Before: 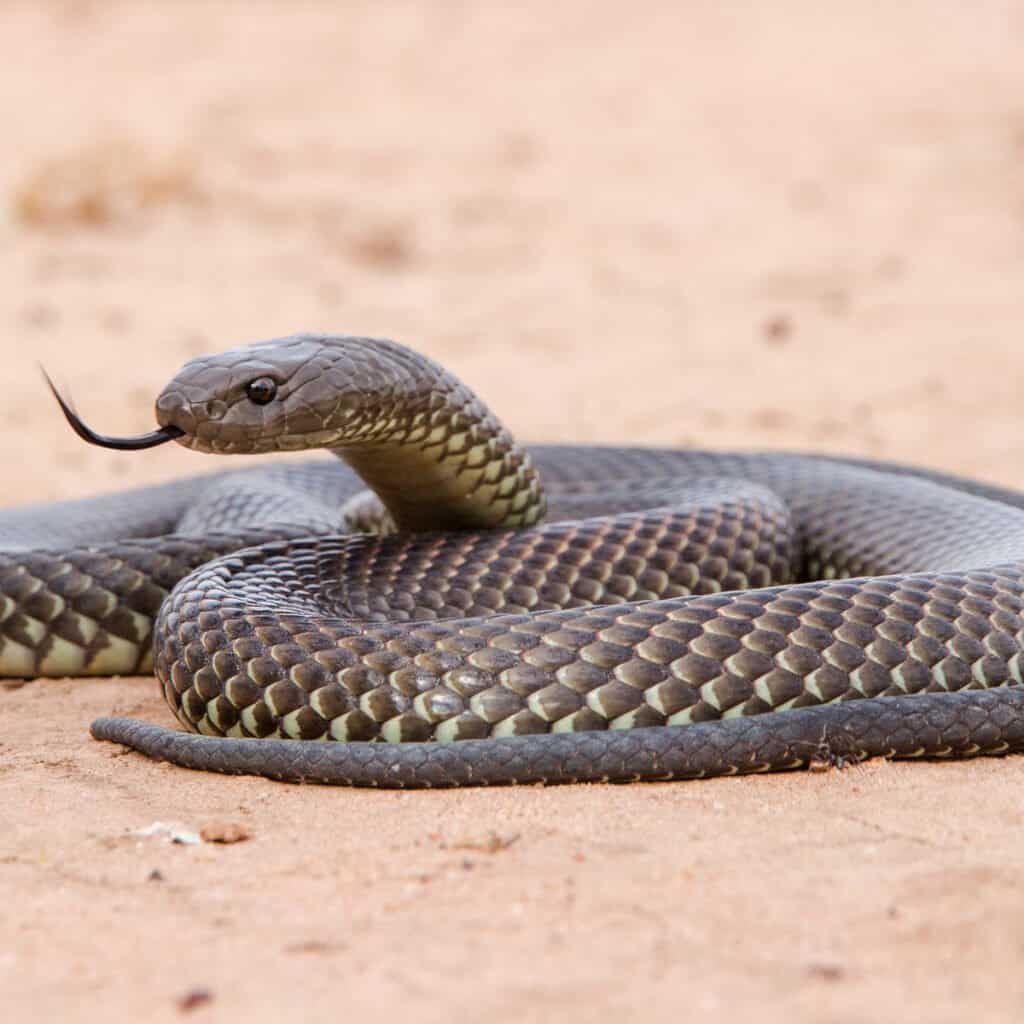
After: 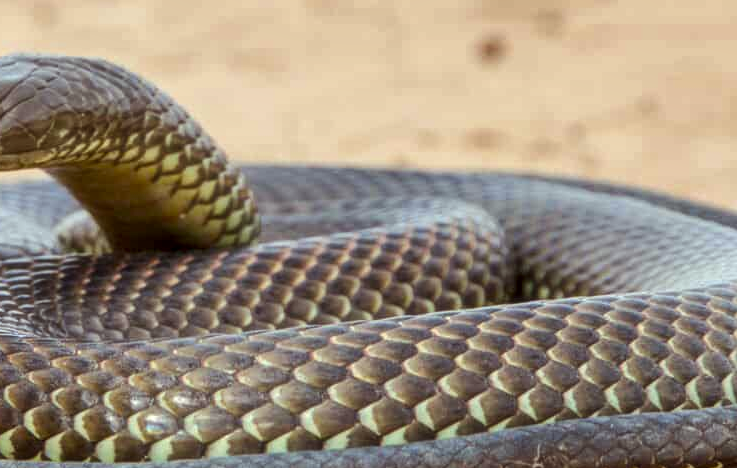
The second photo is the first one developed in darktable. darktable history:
shadows and highlights: shadows 53.16, soften with gaussian
crop and rotate: left 27.951%, top 27.363%, bottom 26.848%
color zones: curves: ch0 [(0.068, 0.464) (0.25, 0.5) (0.48, 0.508) (0.75, 0.536) (0.886, 0.476) (0.967, 0.456)]; ch1 [(0.066, 0.456) (0.25, 0.5) (0.616, 0.508) (0.746, 0.56) (0.934, 0.444)]
local contrast: on, module defaults
color balance rgb: shadows lift › hue 86.74°, linear chroma grading › global chroma 15.19%, perceptual saturation grading › global saturation 10.974%, global vibrance 20%
exposure: compensate highlight preservation false
color correction: highlights a* -8.14, highlights b* 3.44
haze removal: strength -0.101, adaptive false
